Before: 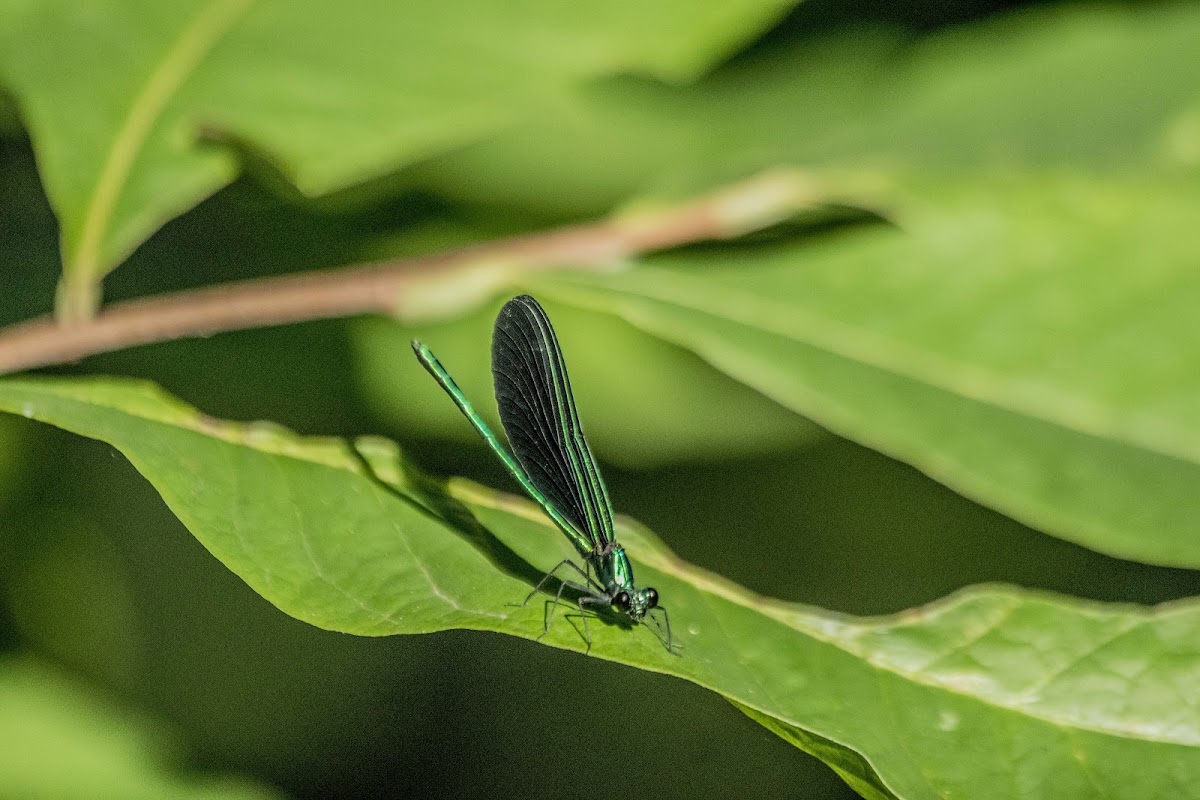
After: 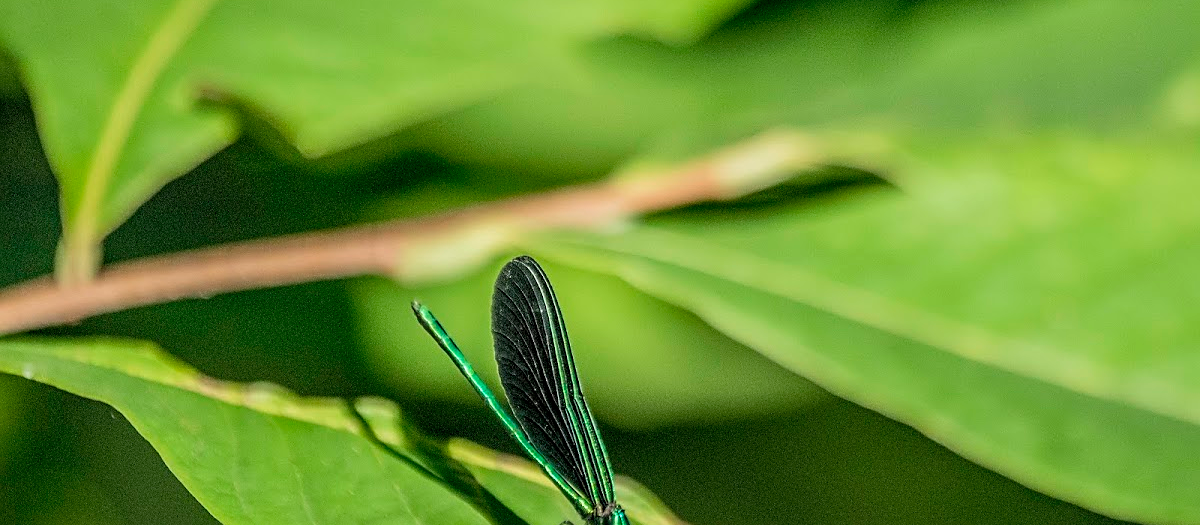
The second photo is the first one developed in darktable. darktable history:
exposure: black level correction 0.001, exposure 0.191 EV, compensate exposure bias true, compensate highlight preservation false
sharpen: radius 1.903, amount 0.405, threshold 1.169
crop and rotate: top 4.89%, bottom 29.479%
